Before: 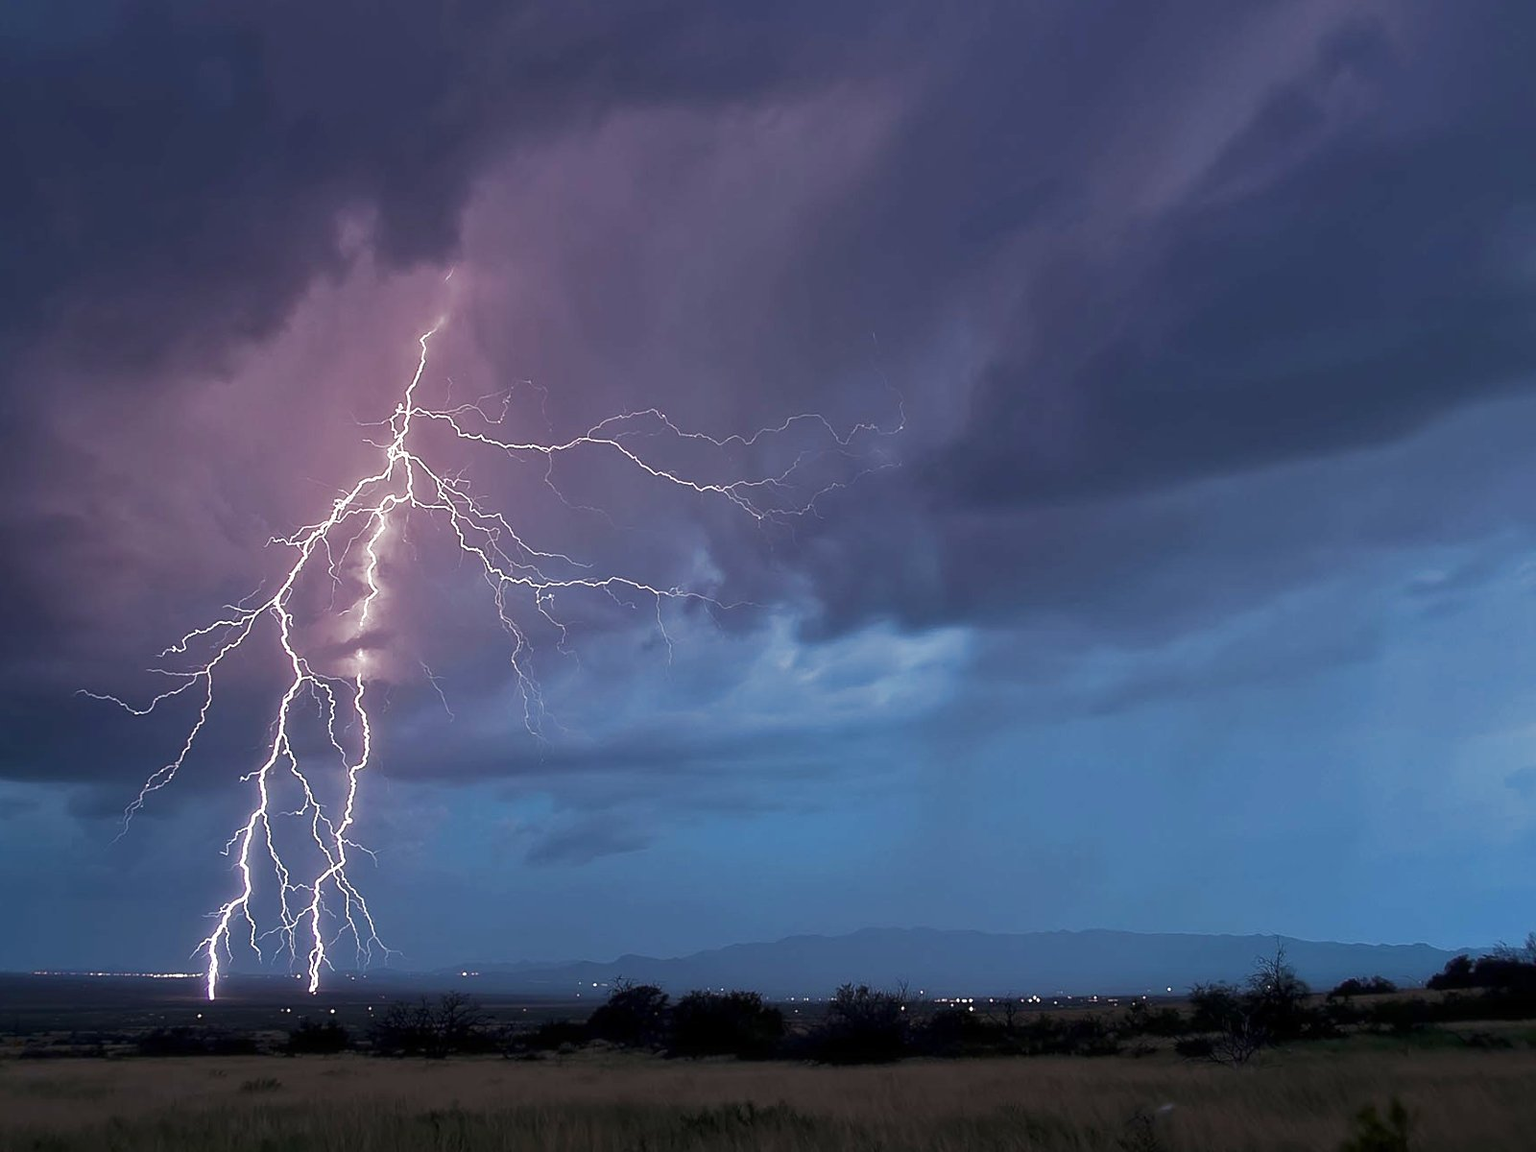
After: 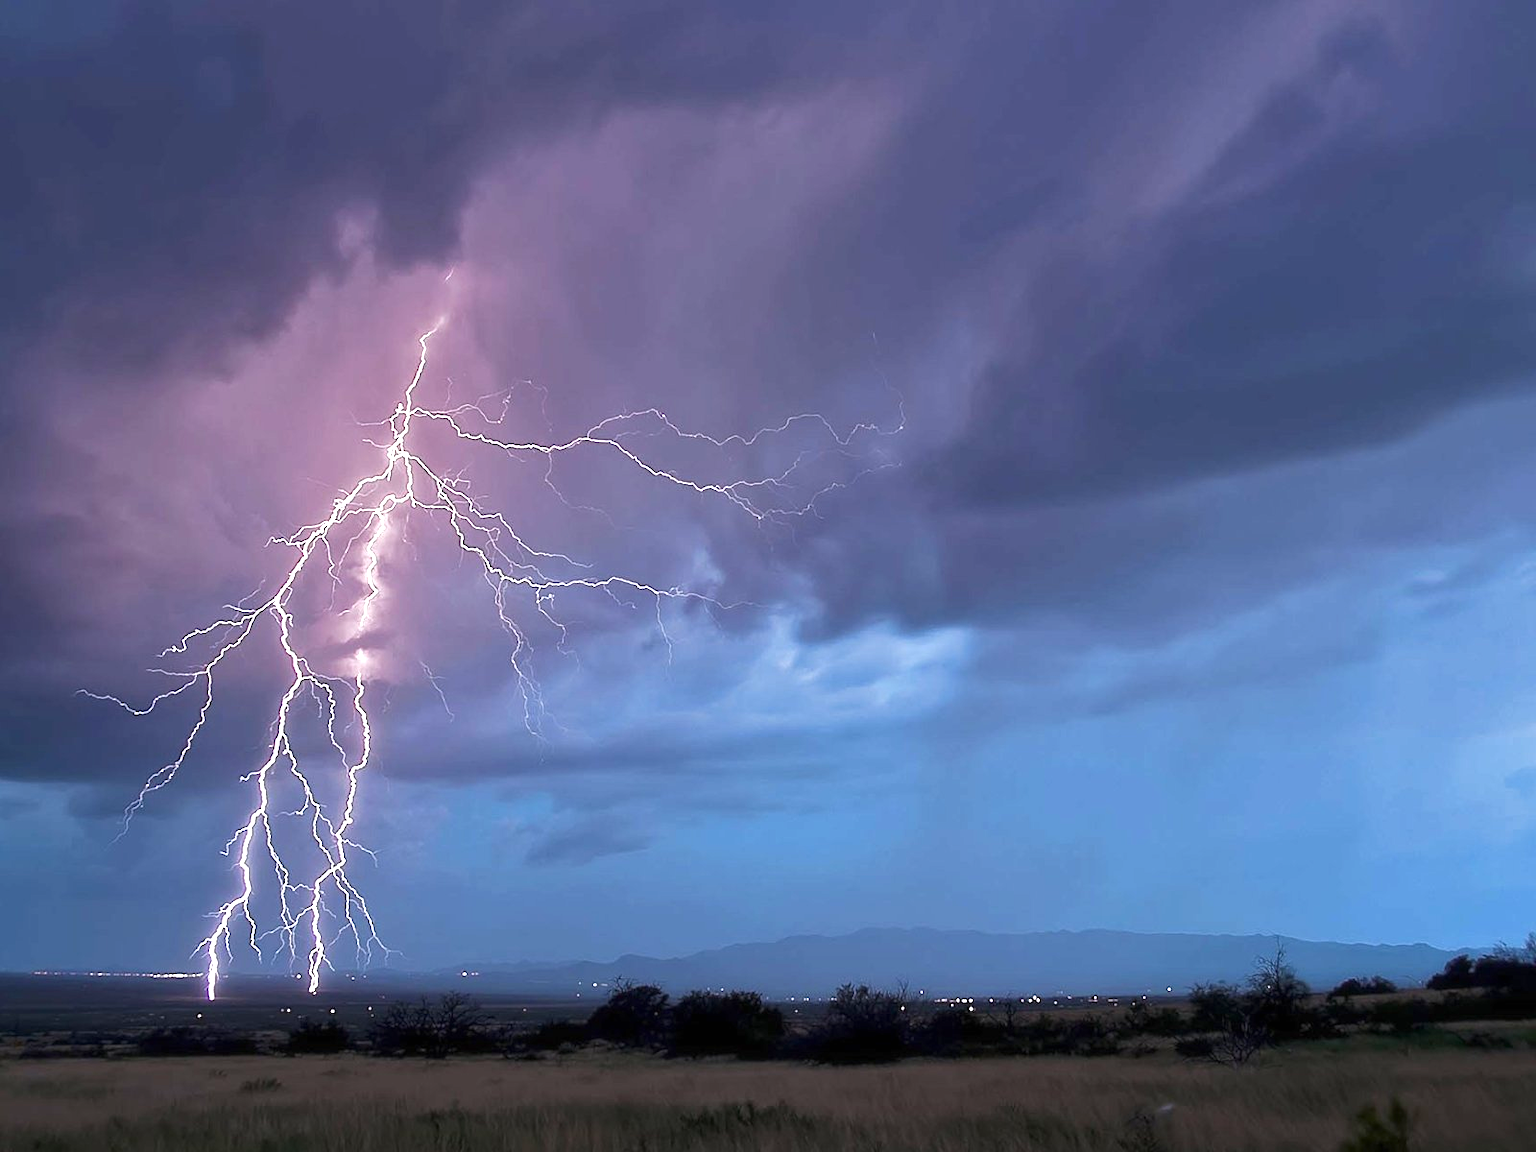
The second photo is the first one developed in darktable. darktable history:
exposure: black level correction 0, exposure 0.7 EV, compensate exposure bias true, compensate highlight preservation false
white balance: red 1.009, blue 1.027
